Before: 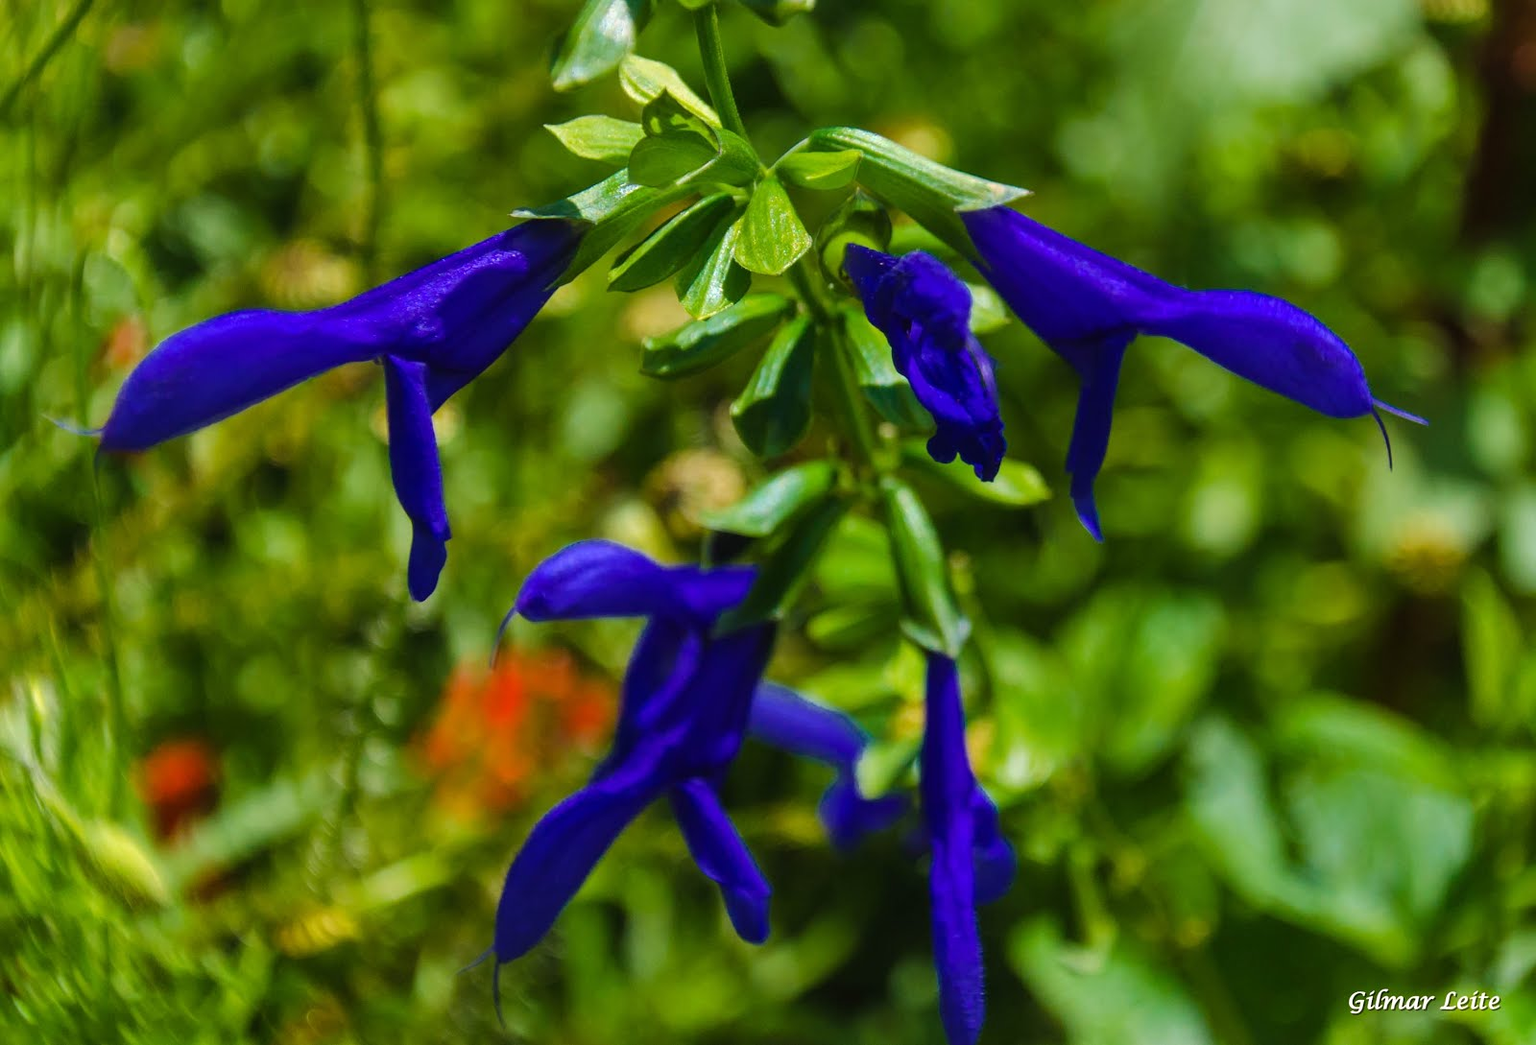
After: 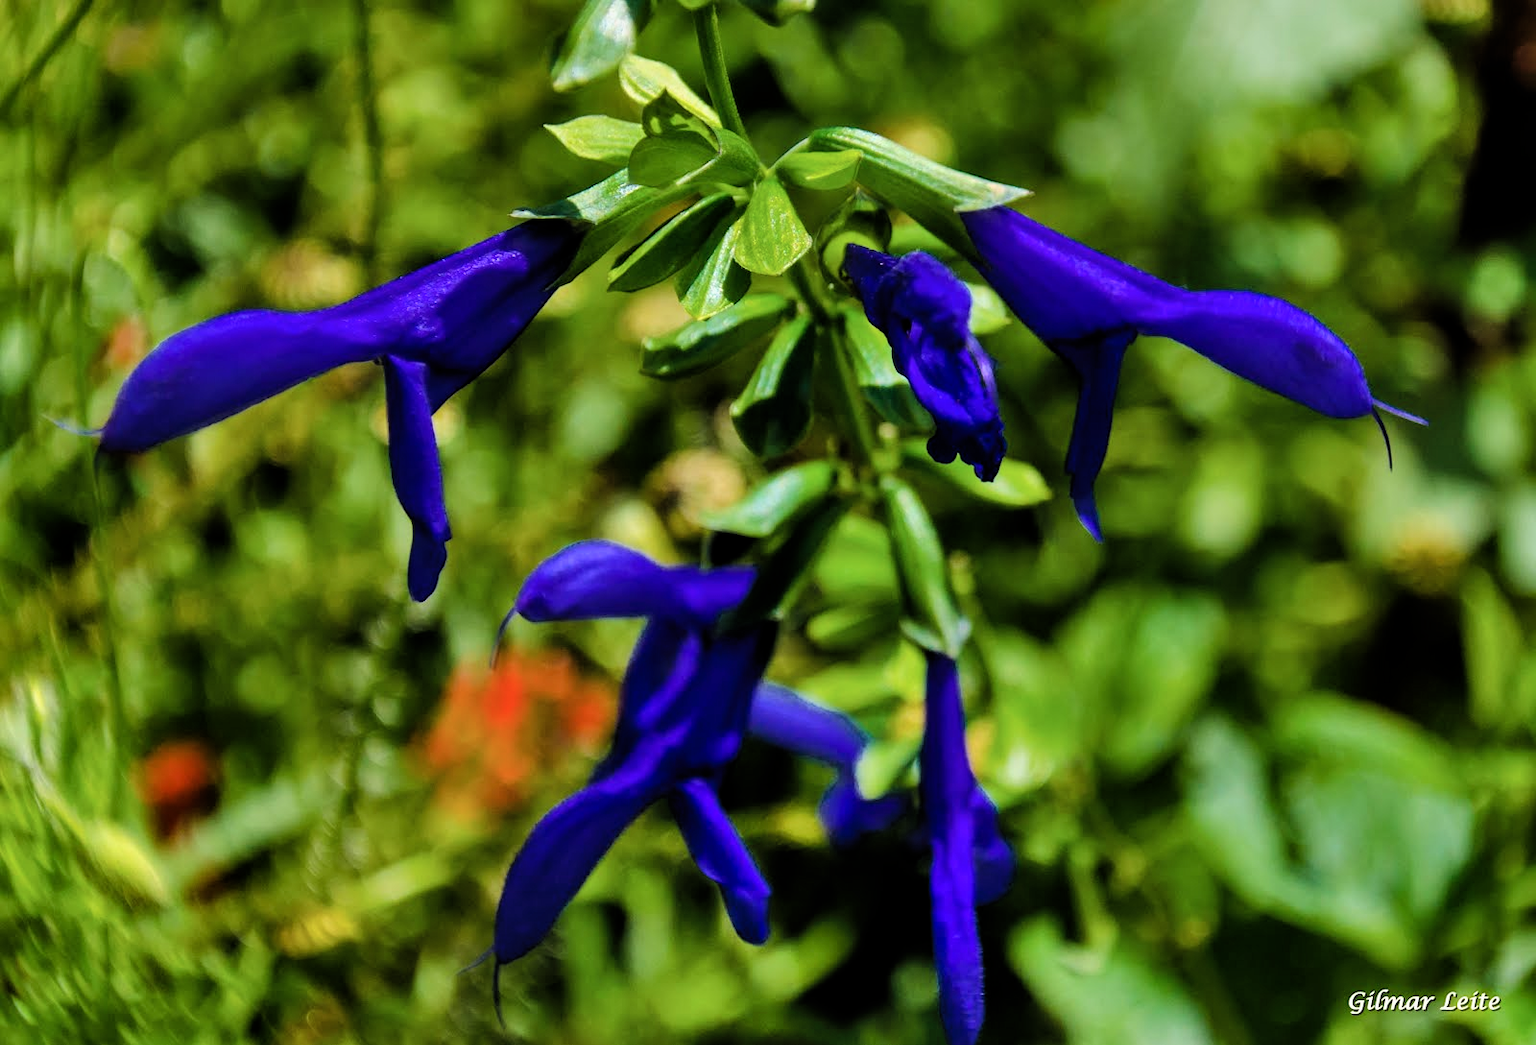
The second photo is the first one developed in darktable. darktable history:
shadows and highlights: low approximation 0.01, soften with gaussian
filmic rgb: black relative exposure -6.3 EV, white relative exposure 2.8 EV, target black luminance 0%, hardness 4.62, latitude 67.87%, contrast 1.281, shadows ↔ highlights balance -3.15%
